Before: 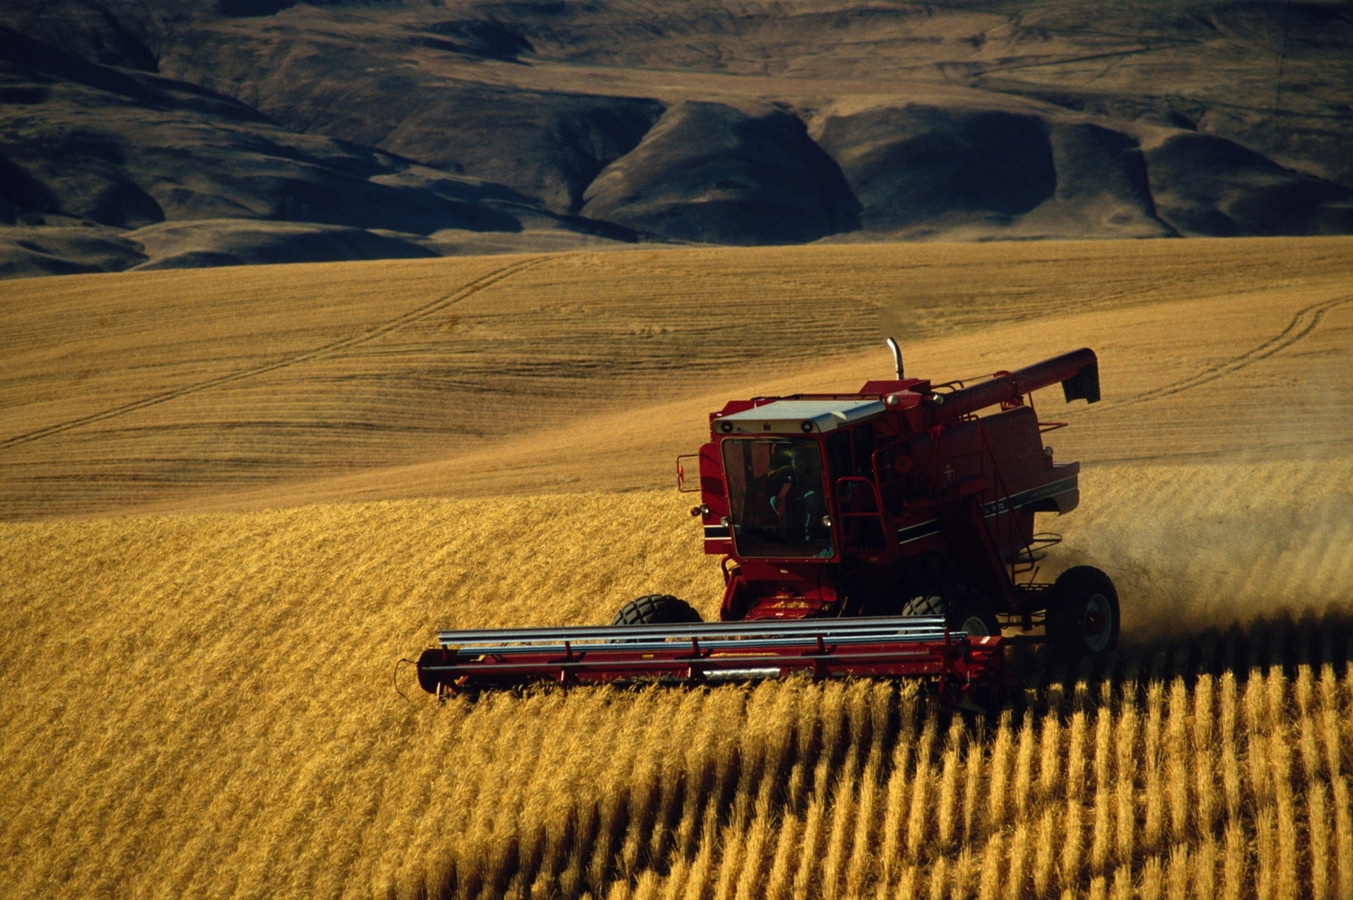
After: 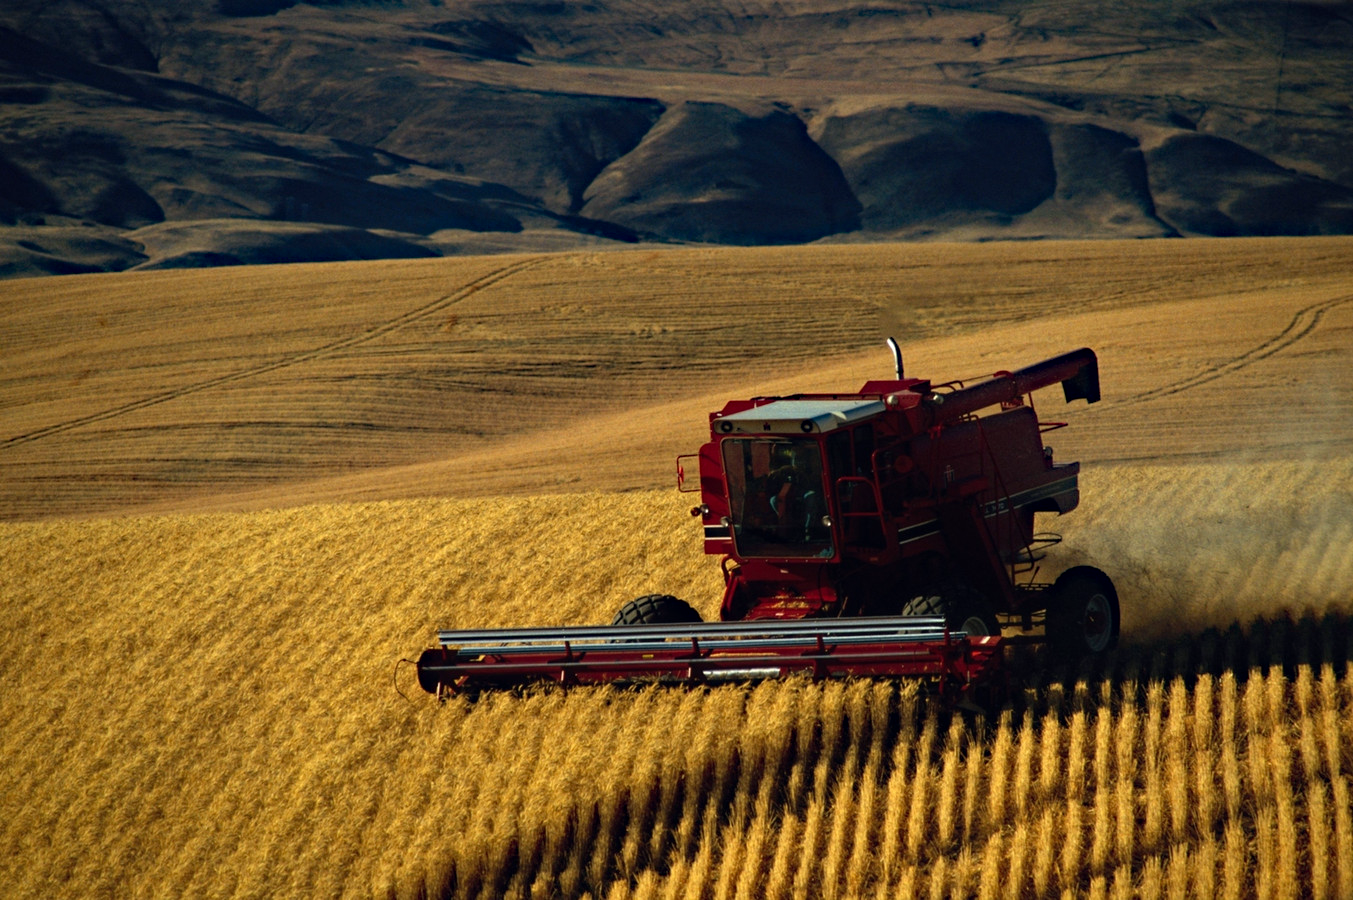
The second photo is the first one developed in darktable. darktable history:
haze removal: strength 0.3, distance 0.255, compatibility mode true, adaptive false
